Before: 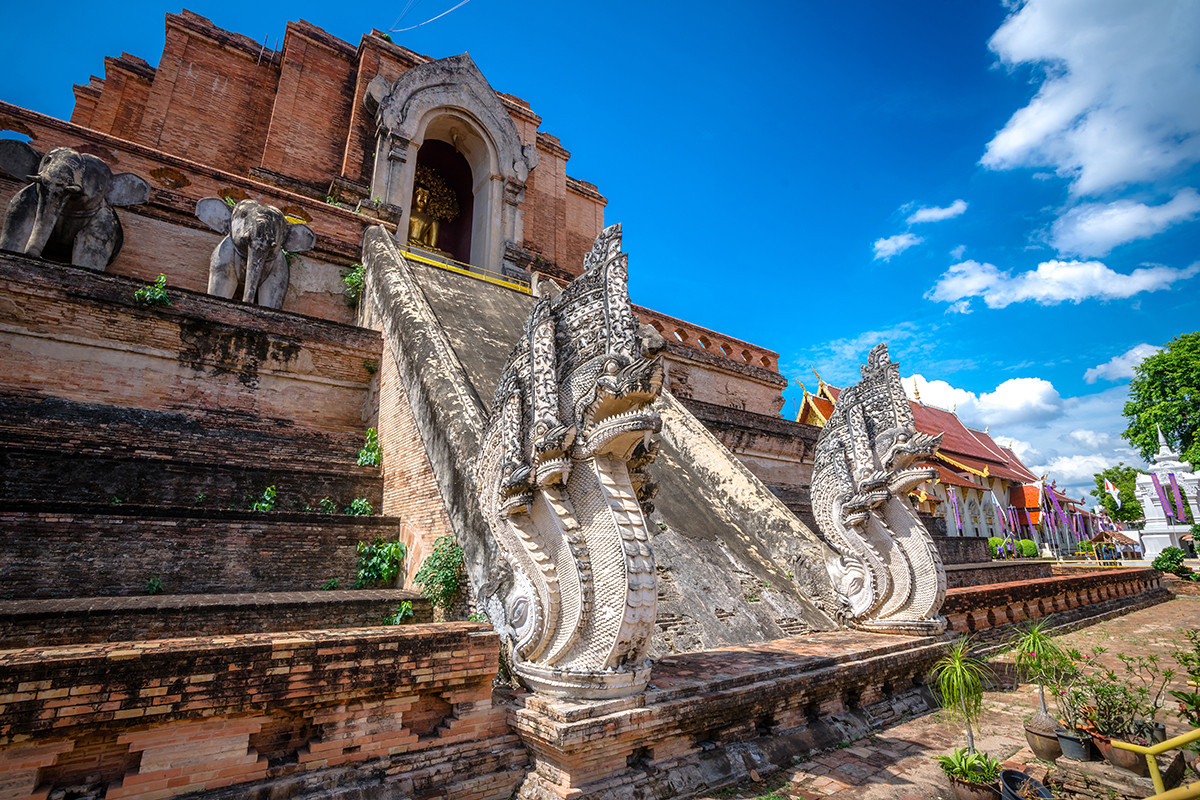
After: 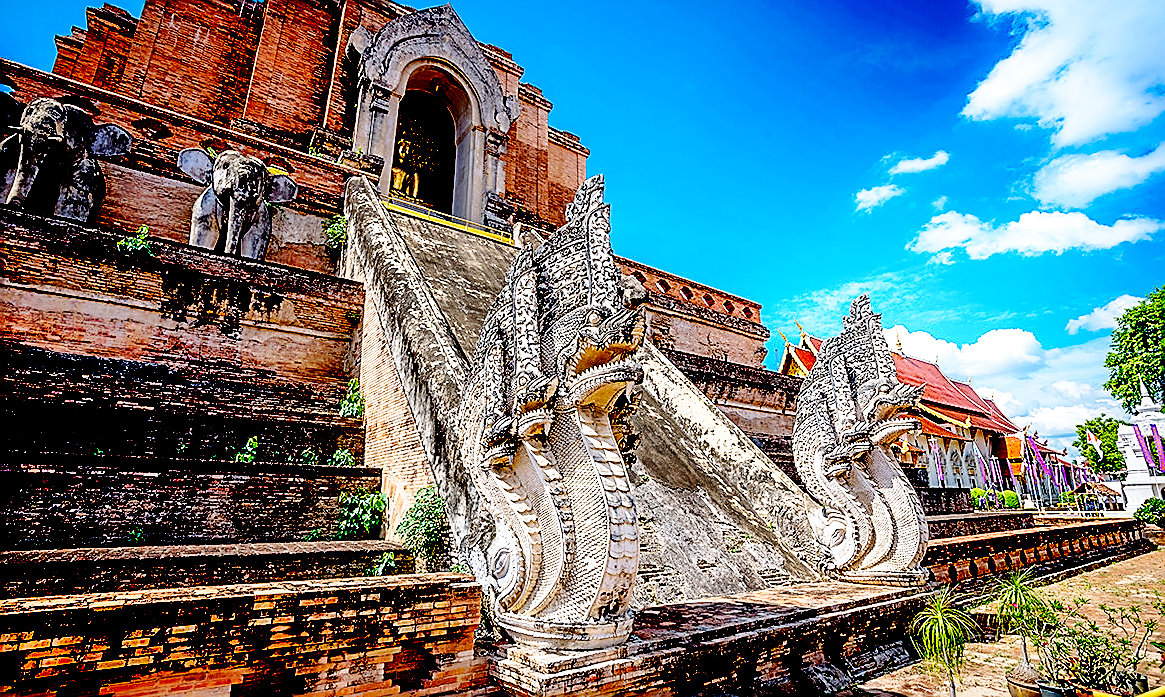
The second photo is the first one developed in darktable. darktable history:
exposure: black level correction 0.056, compensate highlight preservation false
shadows and highlights: highlights 70.7, soften with gaussian
crop: left 1.507%, top 6.147%, right 1.379%, bottom 6.637%
base curve: curves: ch0 [(0, 0) (0.036, 0.037) (0.121, 0.228) (0.46, 0.76) (0.859, 0.983) (1, 1)], preserve colors none
sharpen: radius 1.4, amount 1.25, threshold 0.7
